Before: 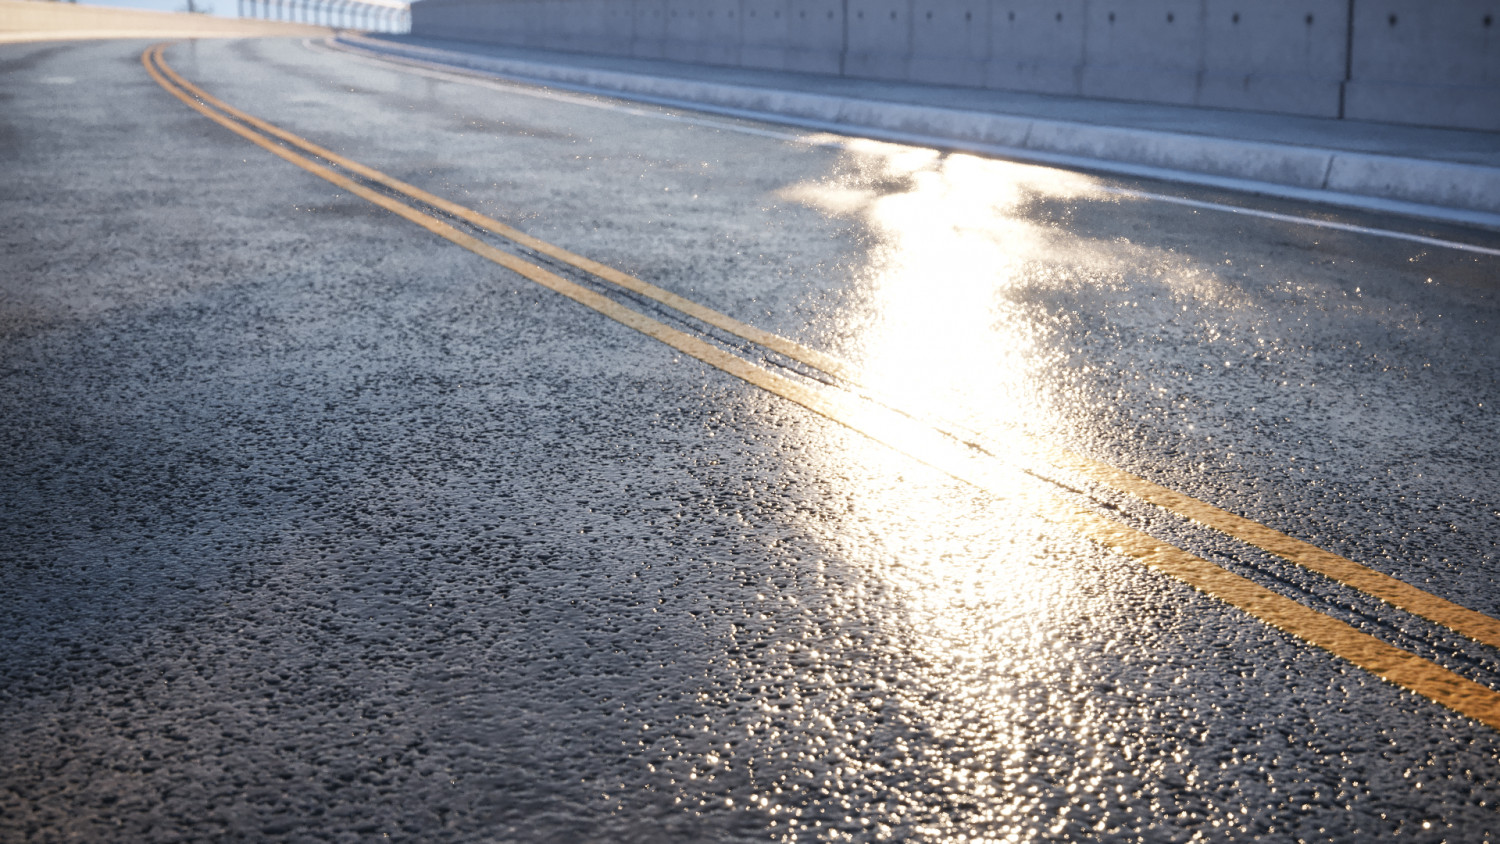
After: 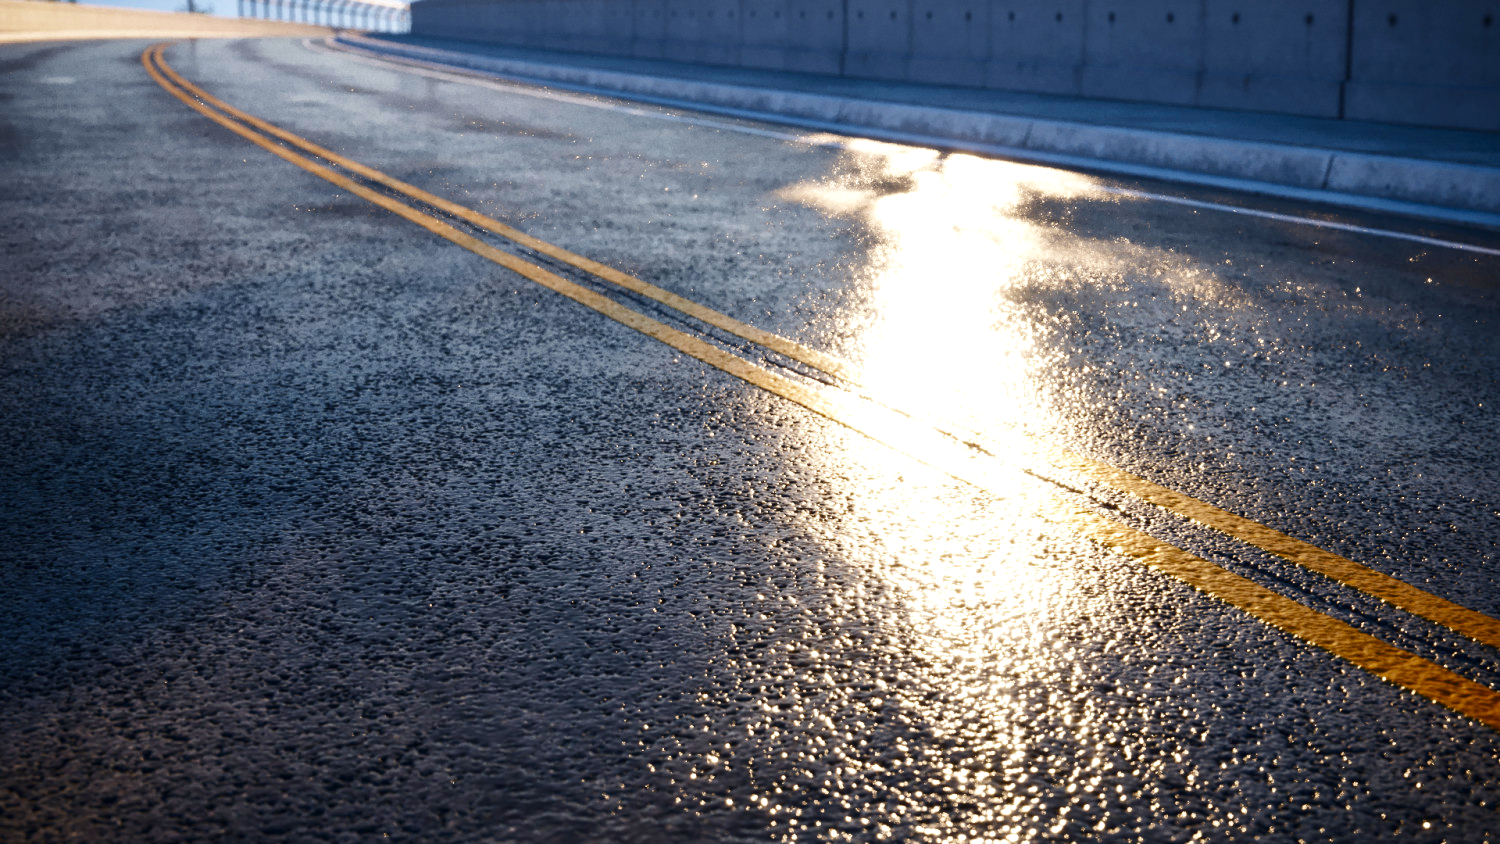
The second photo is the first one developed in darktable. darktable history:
contrast brightness saturation: contrast 0.1, brightness -0.26, saturation 0.14
color balance rgb: linear chroma grading › global chroma 10%, perceptual saturation grading › global saturation 5%, perceptual brilliance grading › global brilliance 4%, global vibrance 7%, saturation formula JzAzBz (2021)
velvia: strength 17%
